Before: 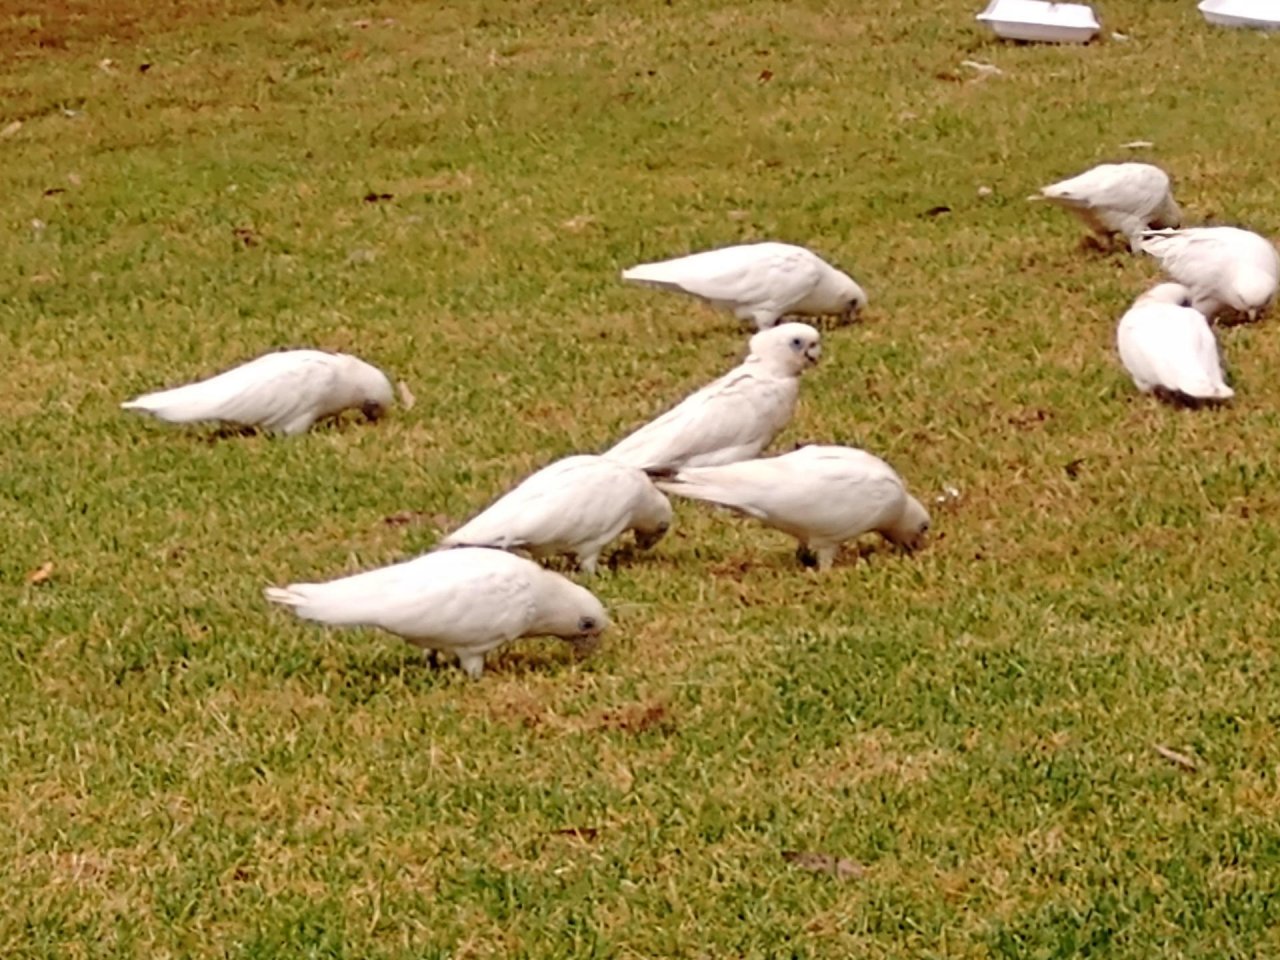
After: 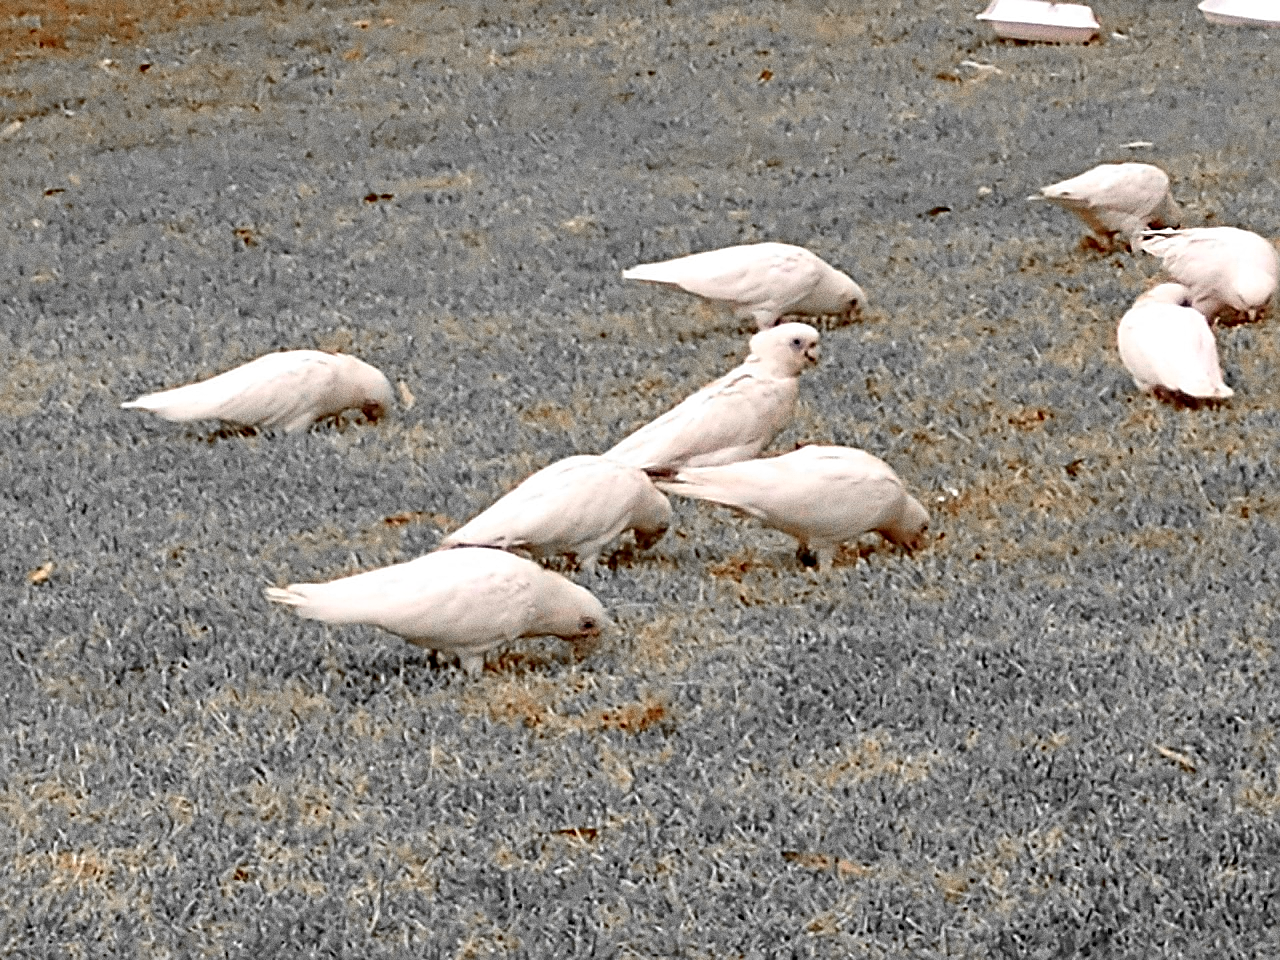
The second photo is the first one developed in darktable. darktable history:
grain: coarseness 11.82 ISO, strength 36.67%, mid-tones bias 74.17%
exposure: black level correction 0.005, exposure 0.014 EV, compensate highlight preservation false
sharpen: radius 1.4, amount 1.25, threshold 0.7
color zones: curves: ch0 [(0, 0.65) (0.096, 0.644) (0.221, 0.539) (0.429, 0.5) (0.571, 0.5) (0.714, 0.5) (0.857, 0.5) (1, 0.65)]; ch1 [(0, 0.5) (0.143, 0.5) (0.257, -0.002) (0.429, 0.04) (0.571, -0.001) (0.714, -0.015) (0.857, 0.024) (1, 0.5)]
